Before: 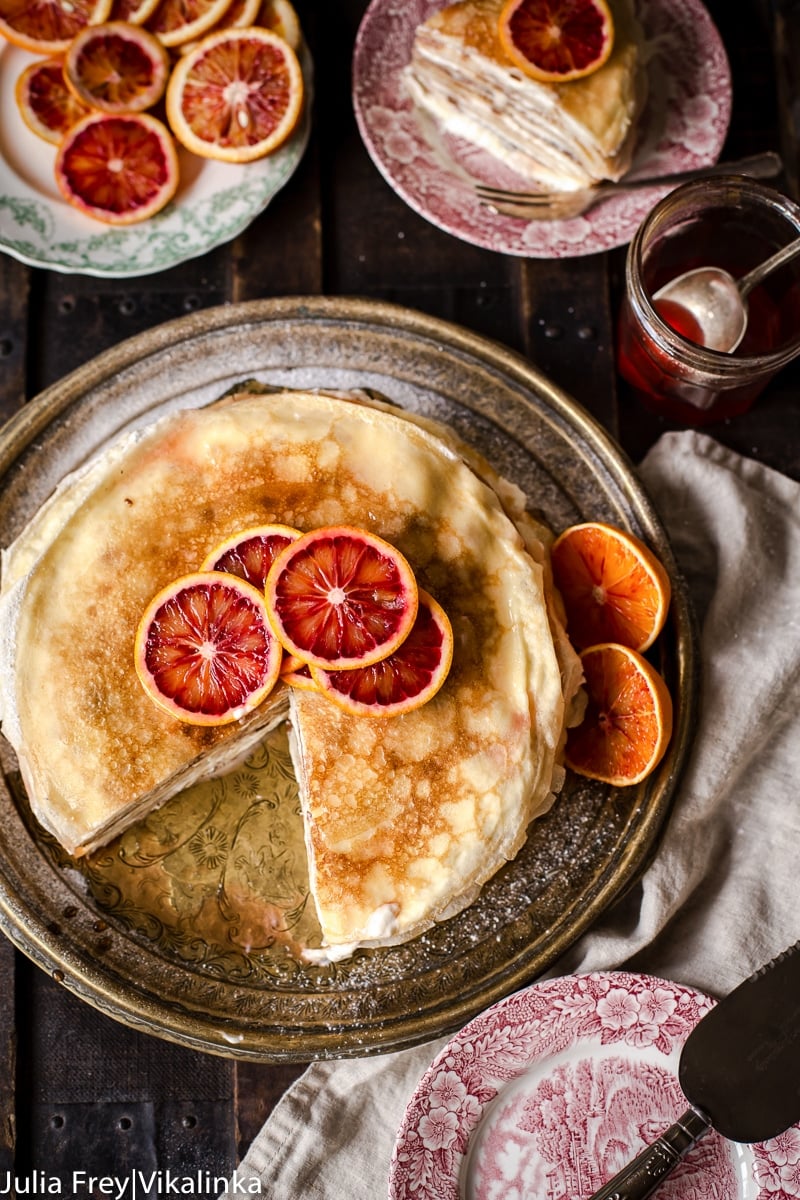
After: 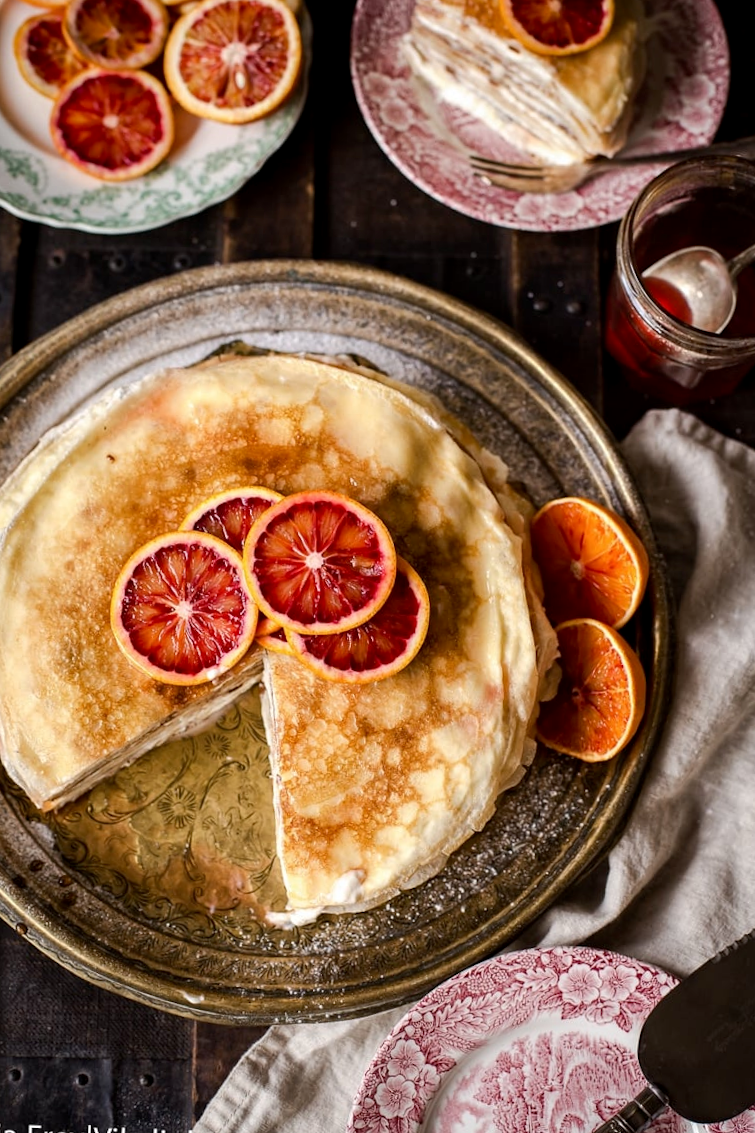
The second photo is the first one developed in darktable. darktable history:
crop and rotate: angle -2.27°
exposure: black level correction 0.002, compensate highlight preservation false
